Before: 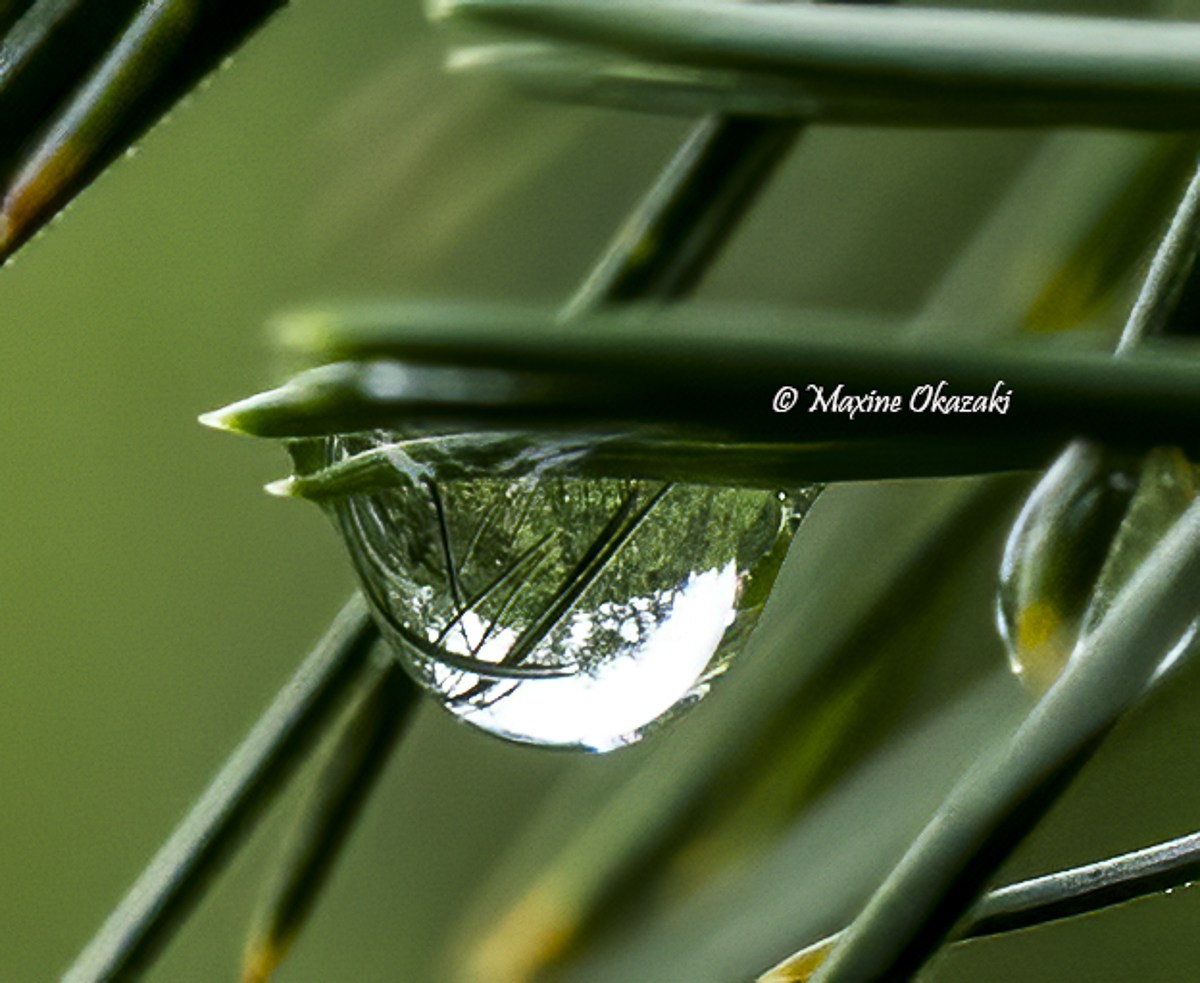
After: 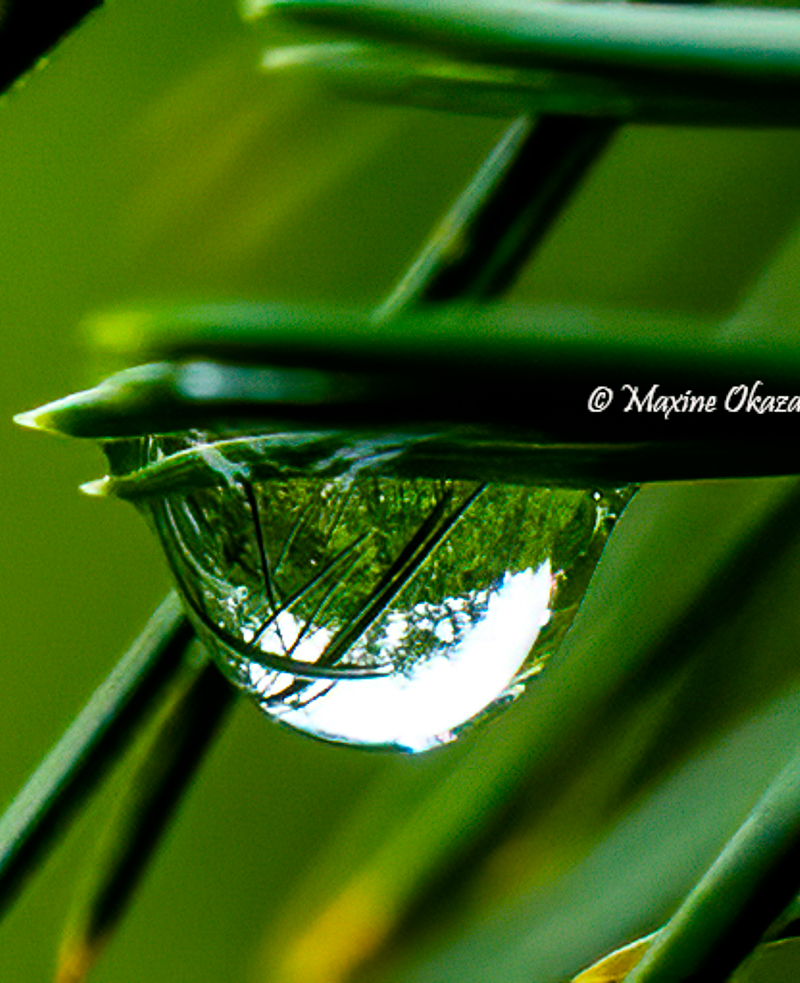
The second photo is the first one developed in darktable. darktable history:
crop and rotate: left 15.446%, right 17.836%
color balance rgb: perceptual saturation grading › global saturation 100%
